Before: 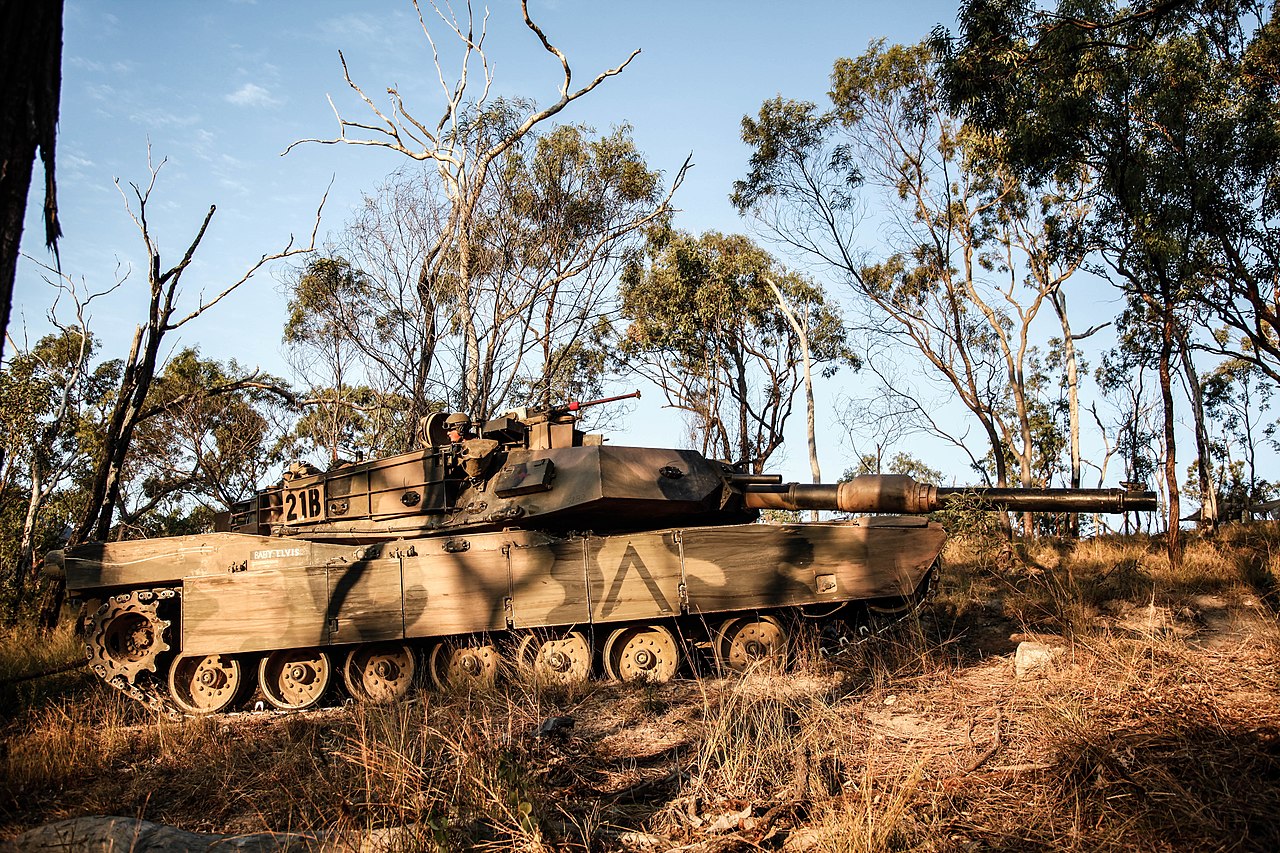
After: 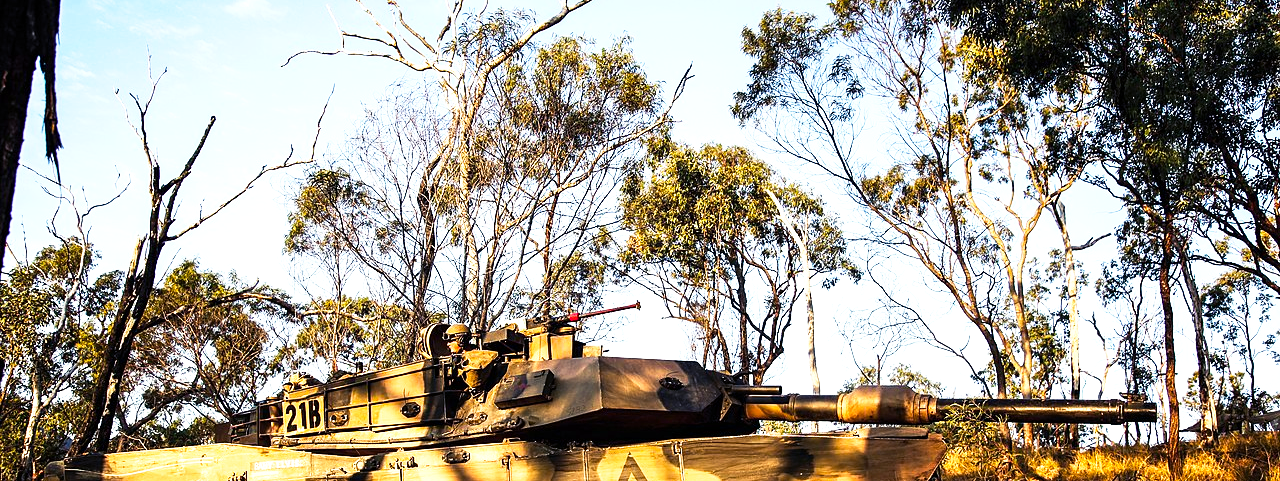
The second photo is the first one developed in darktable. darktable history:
crop and rotate: top 10.601%, bottom 32.907%
base curve: curves: ch0 [(0, 0) (0.579, 0.807) (1, 1)], preserve colors none
color balance rgb: shadows lift › luminance -21.761%, shadows lift › chroma 6.579%, shadows lift › hue 272.53°, perceptual saturation grading › global saturation 30.066%, perceptual brilliance grading › global brilliance -5.663%, perceptual brilliance grading › highlights 24.395%, perceptual brilliance grading › mid-tones 6.953%, perceptual brilliance grading › shadows -4.893%, global vibrance 20%
